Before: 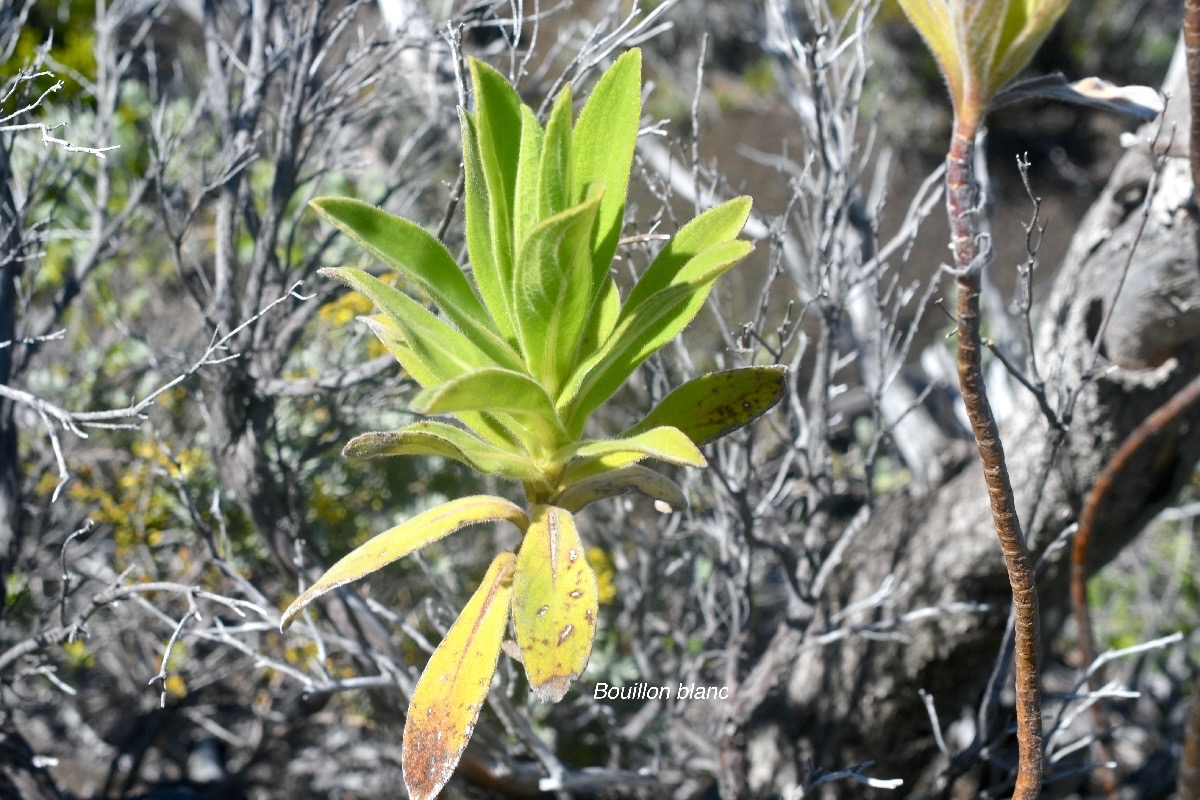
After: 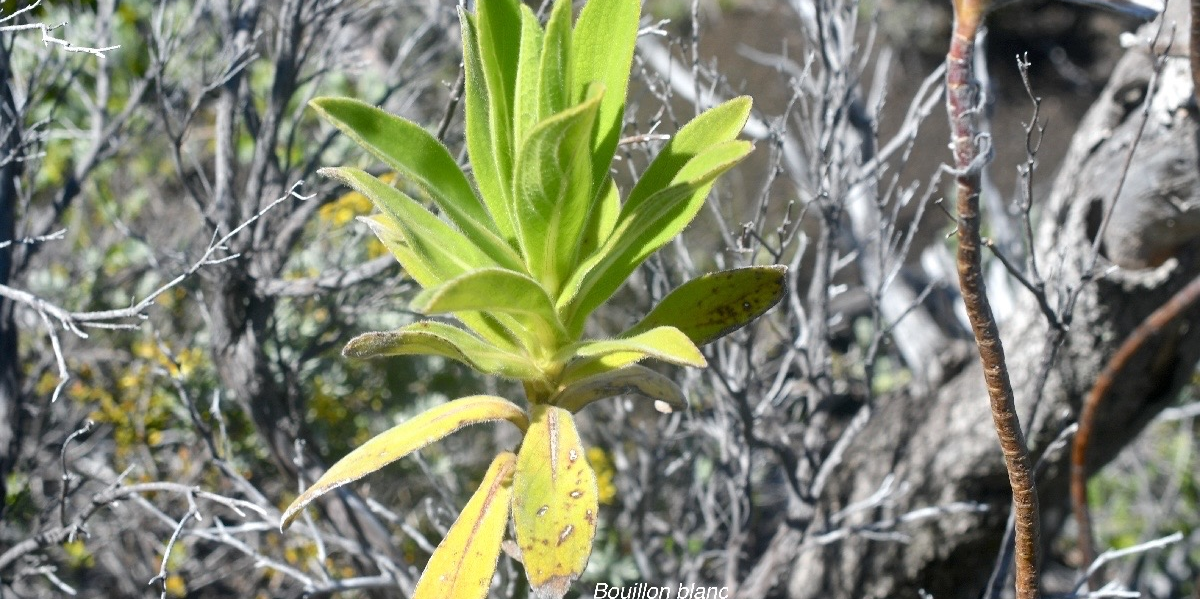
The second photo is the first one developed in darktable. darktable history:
crop and rotate: top 12.612%, bottom 12.488%
